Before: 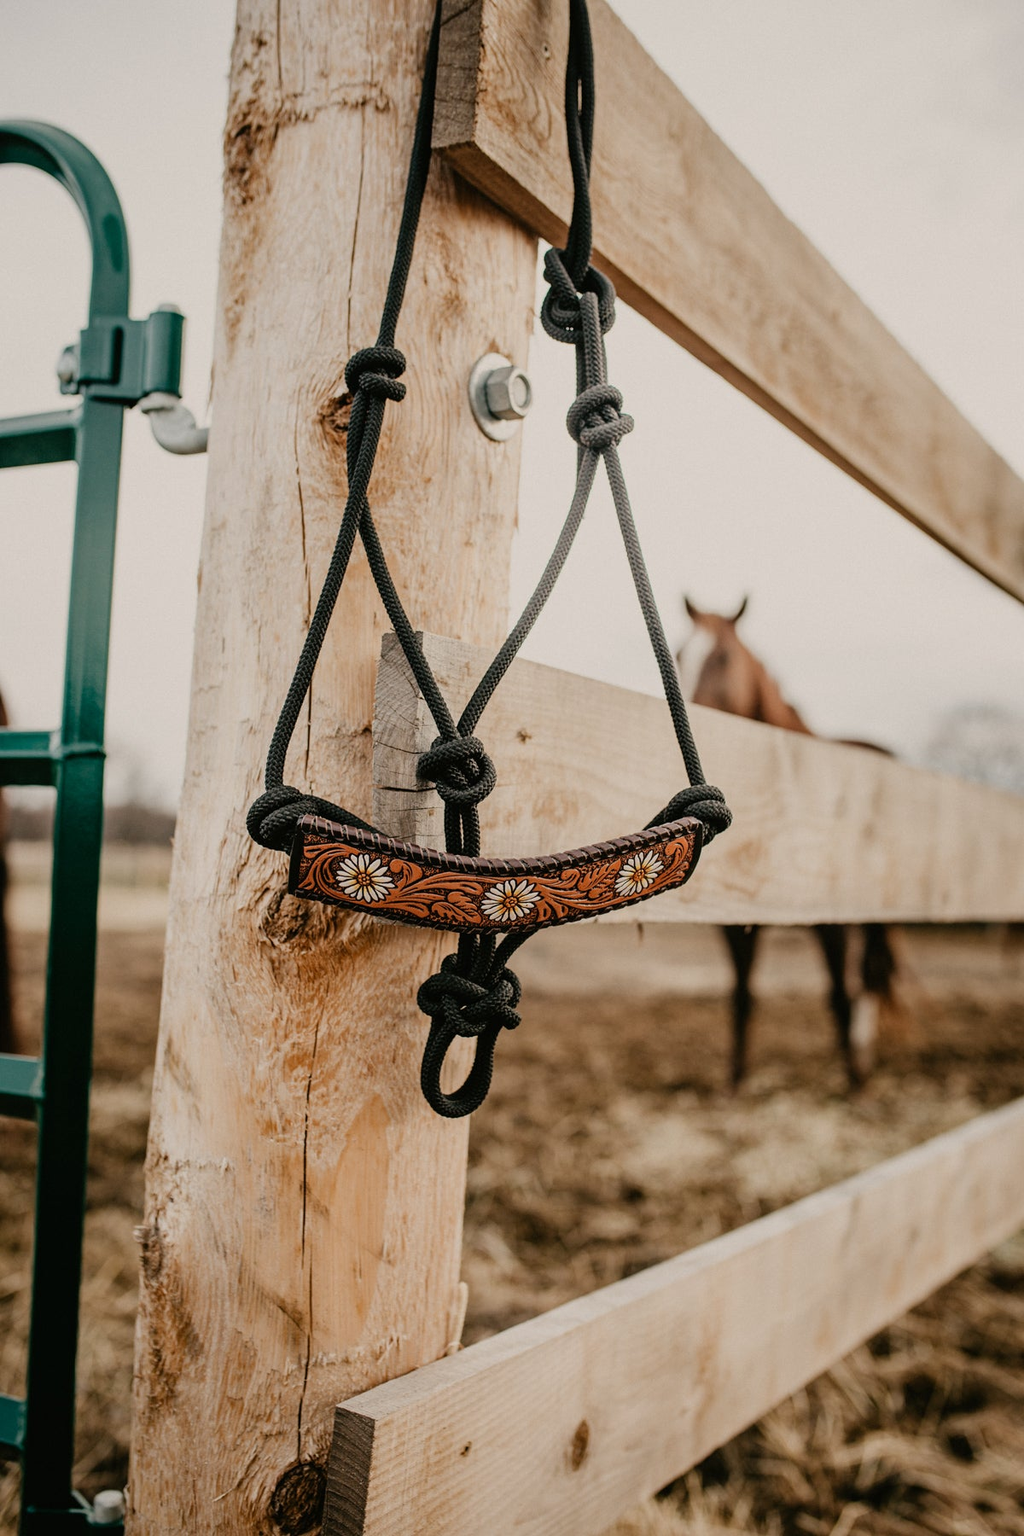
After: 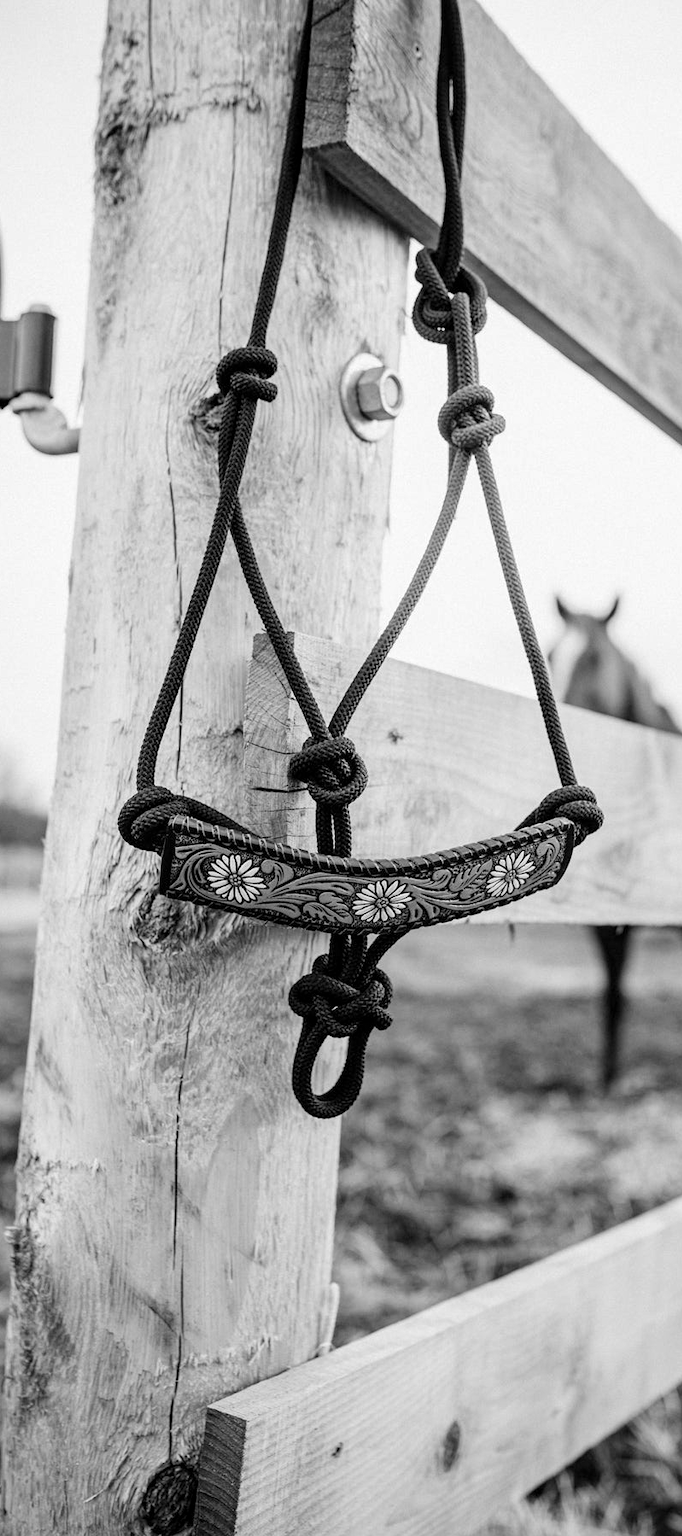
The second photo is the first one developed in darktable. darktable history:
local contrast: highlights 100%, shadows 100%, detail 120%, midtone range 0.2
exposure: black level correction 0.001, exposure 0.5 EV, compensate exposure bias true, compensate highlight preservation false
monochrome: on, module defaults
crop and rotate: left 12.648%, right 20.685%
